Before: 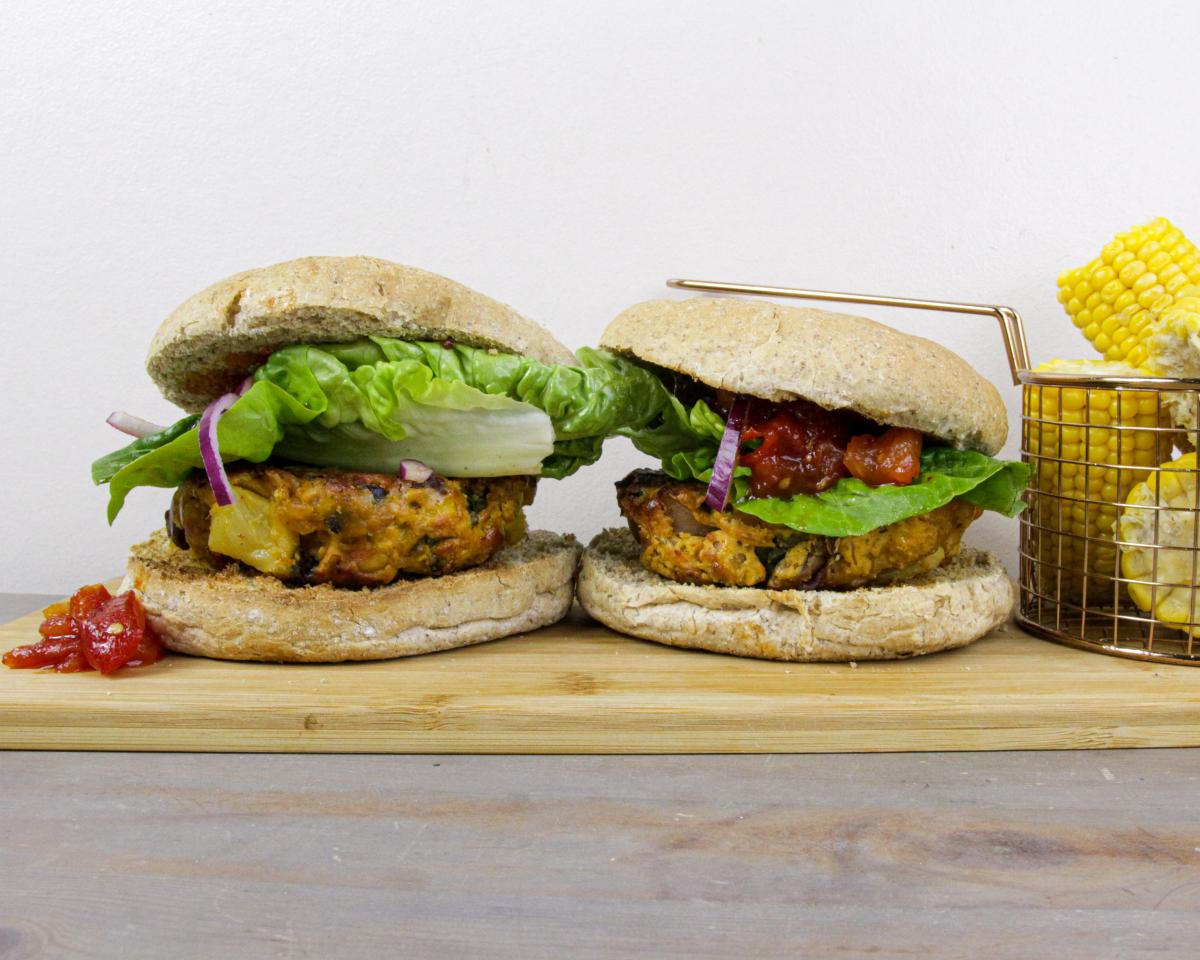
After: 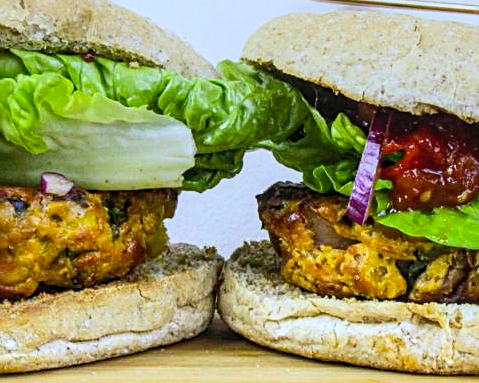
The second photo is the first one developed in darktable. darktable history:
crop: left 30%, top 30%, right 30%, bottom 30%
contrast brightness saturation: contrast 0.24, brightness 0.26, saturation 0.39
local contrast: on, module defaults
white balance: red 0.926, green 1.003, blue 1.133
graduated density: rotation -0.352°, offset 57.64
sharpen: amount 0.55
base curve: preserve colors none
